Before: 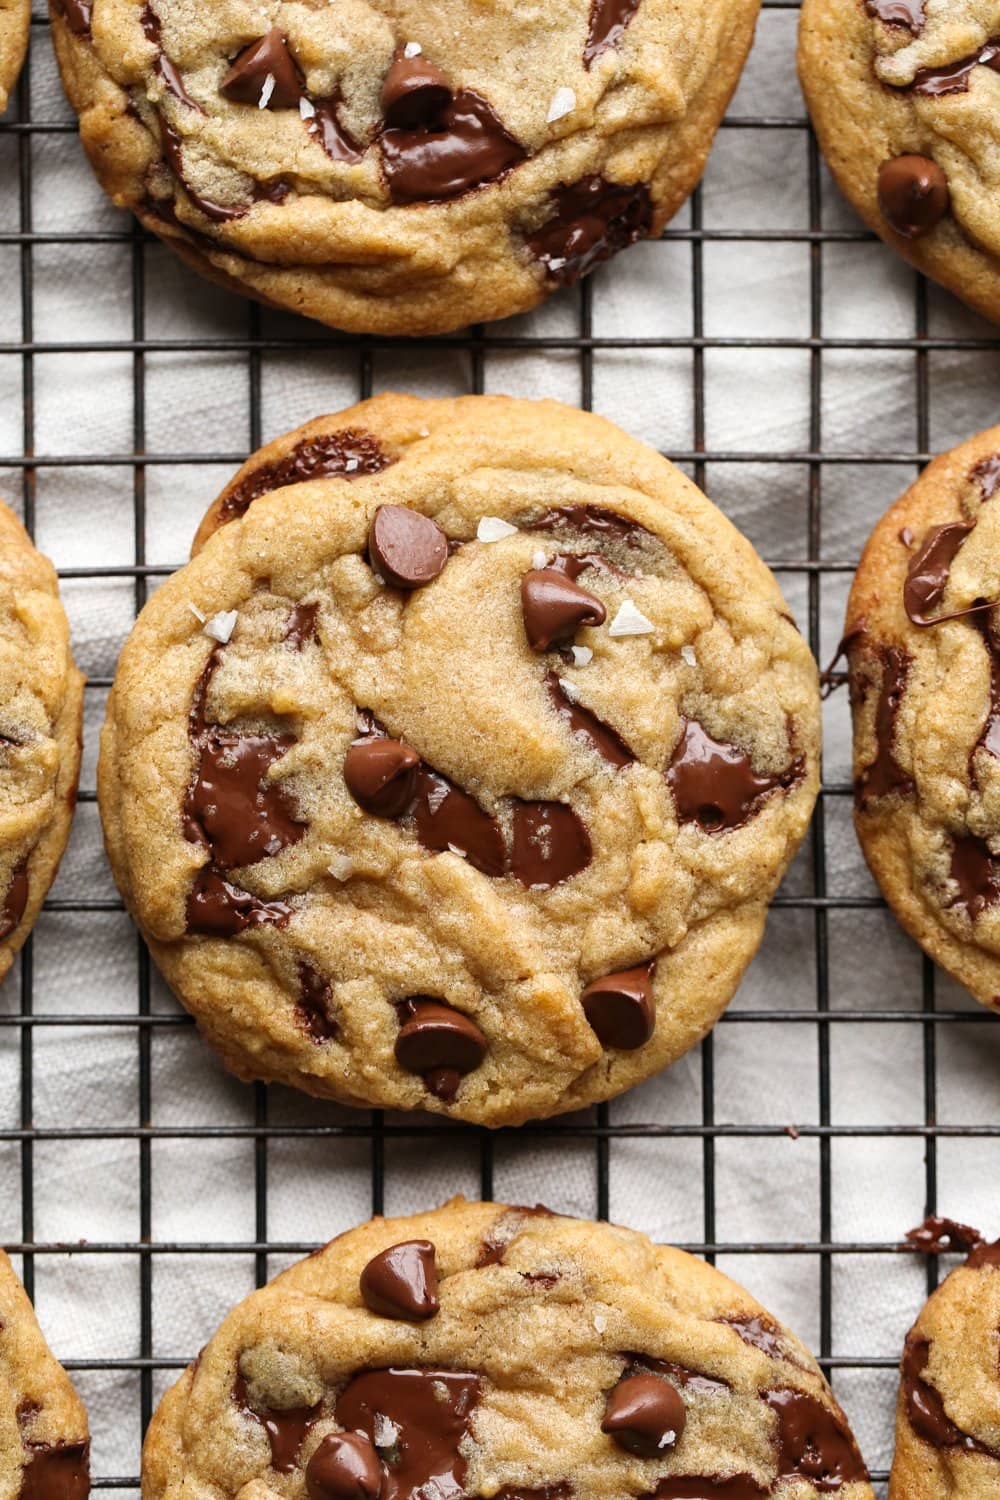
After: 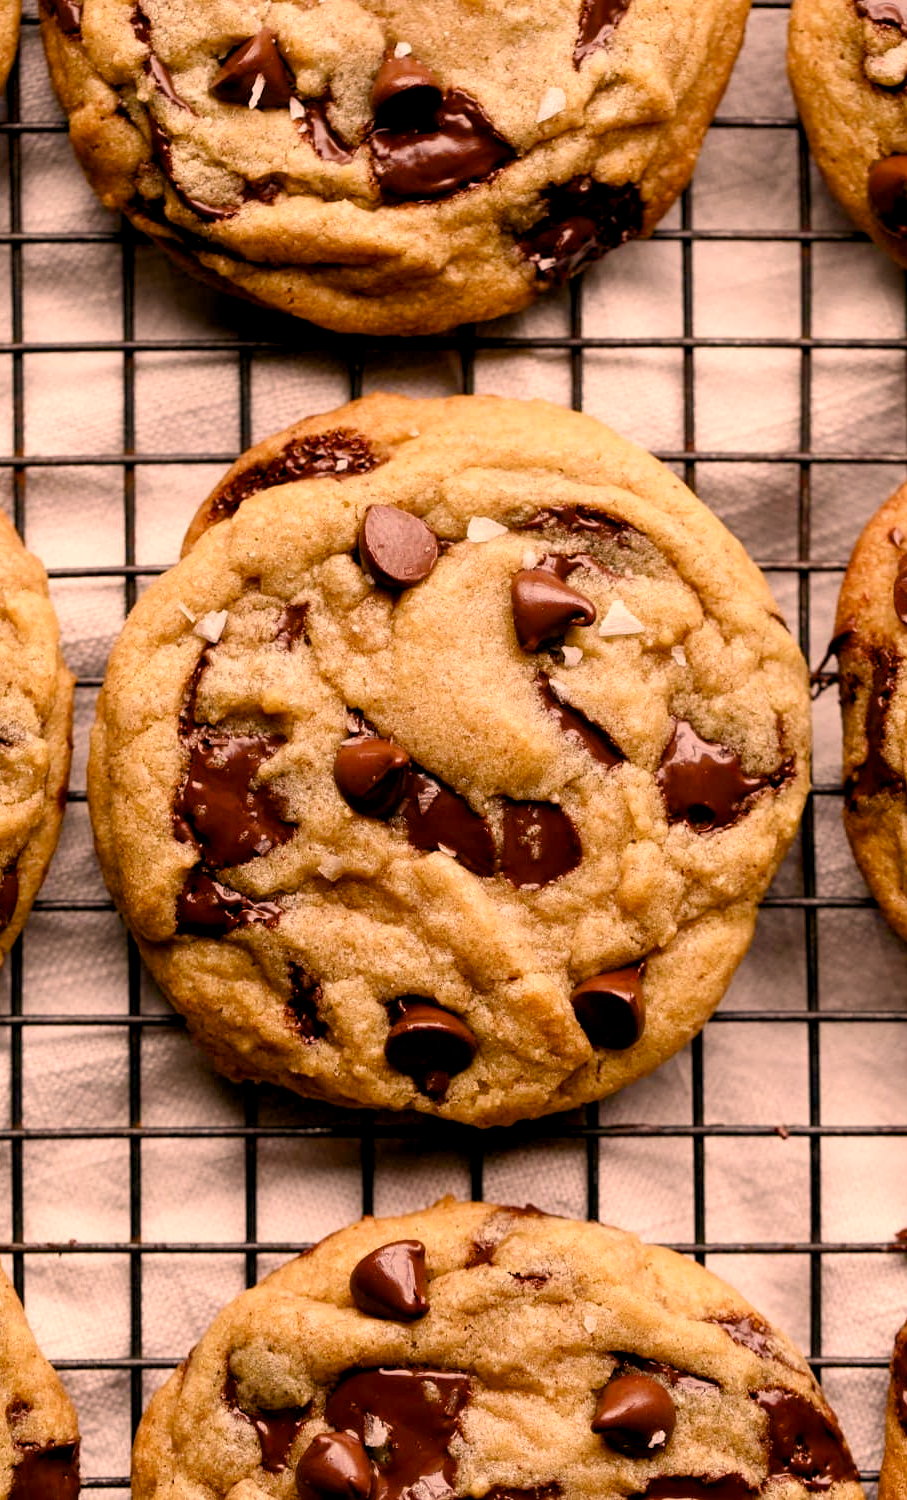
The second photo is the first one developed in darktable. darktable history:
color correction: highlights a* 20.84, highlights b* 19.9
crop and rotate: left 1.092%, right 8.135%
color balance rgb: power › luminance -3.722%, power › chroma 0.54%, power › hue 37.41°, global offset › luminance -0.86%, perceptual saturation grading › global saturation 20%, perceptual saturation grading › highlights -49.372%, perceptual saturation grading › shadows 24.346%, global vibrance 20%
